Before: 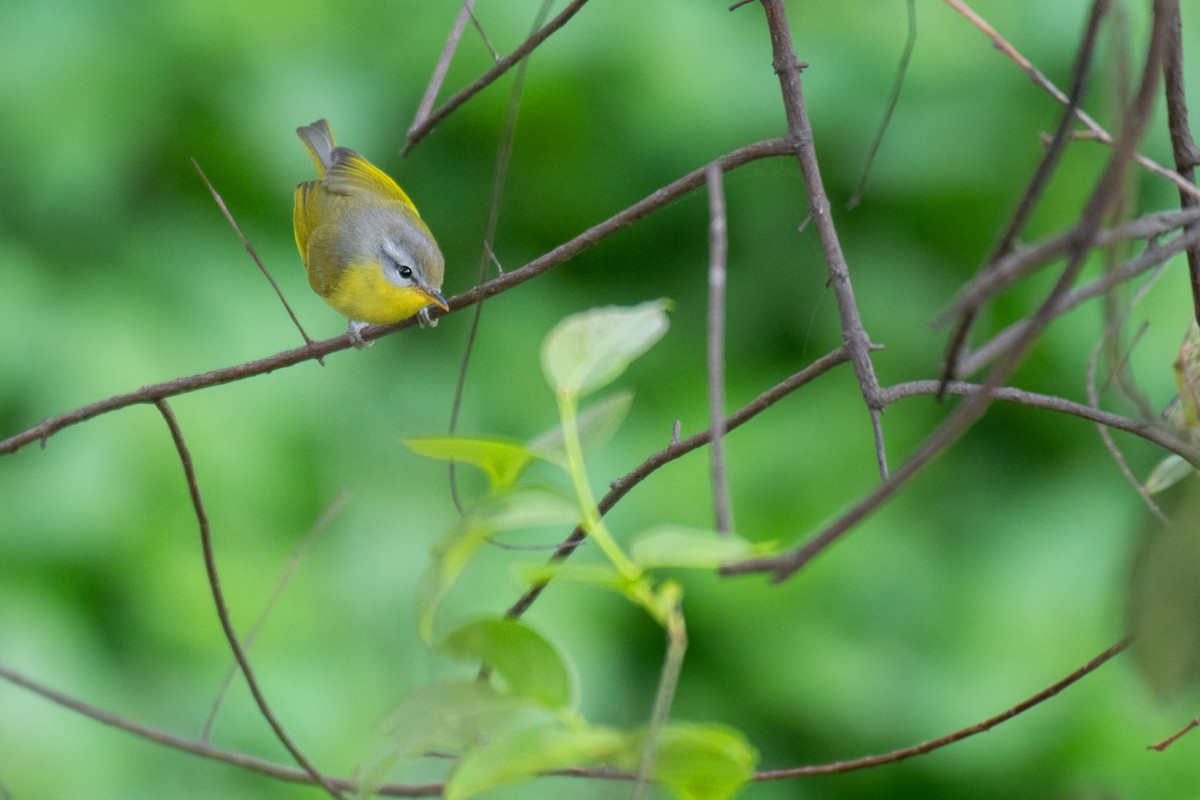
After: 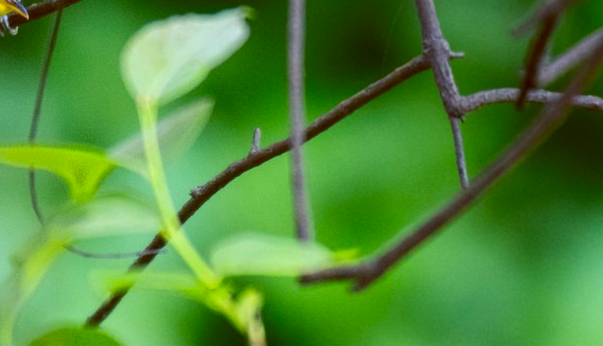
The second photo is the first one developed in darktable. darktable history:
contrast brightness saturation: contrast 0.21, brightness -0.11, saturation 0.21
crop: left 35.03%, top 36.625%, right 14.663%, bottom 20.057%
color balance: lift [1, 1.015, 1.004, 0.985], gamma [1, 0.958, 0.971, 1.042], gain [1, 0.956, 0.977, 1.044]
